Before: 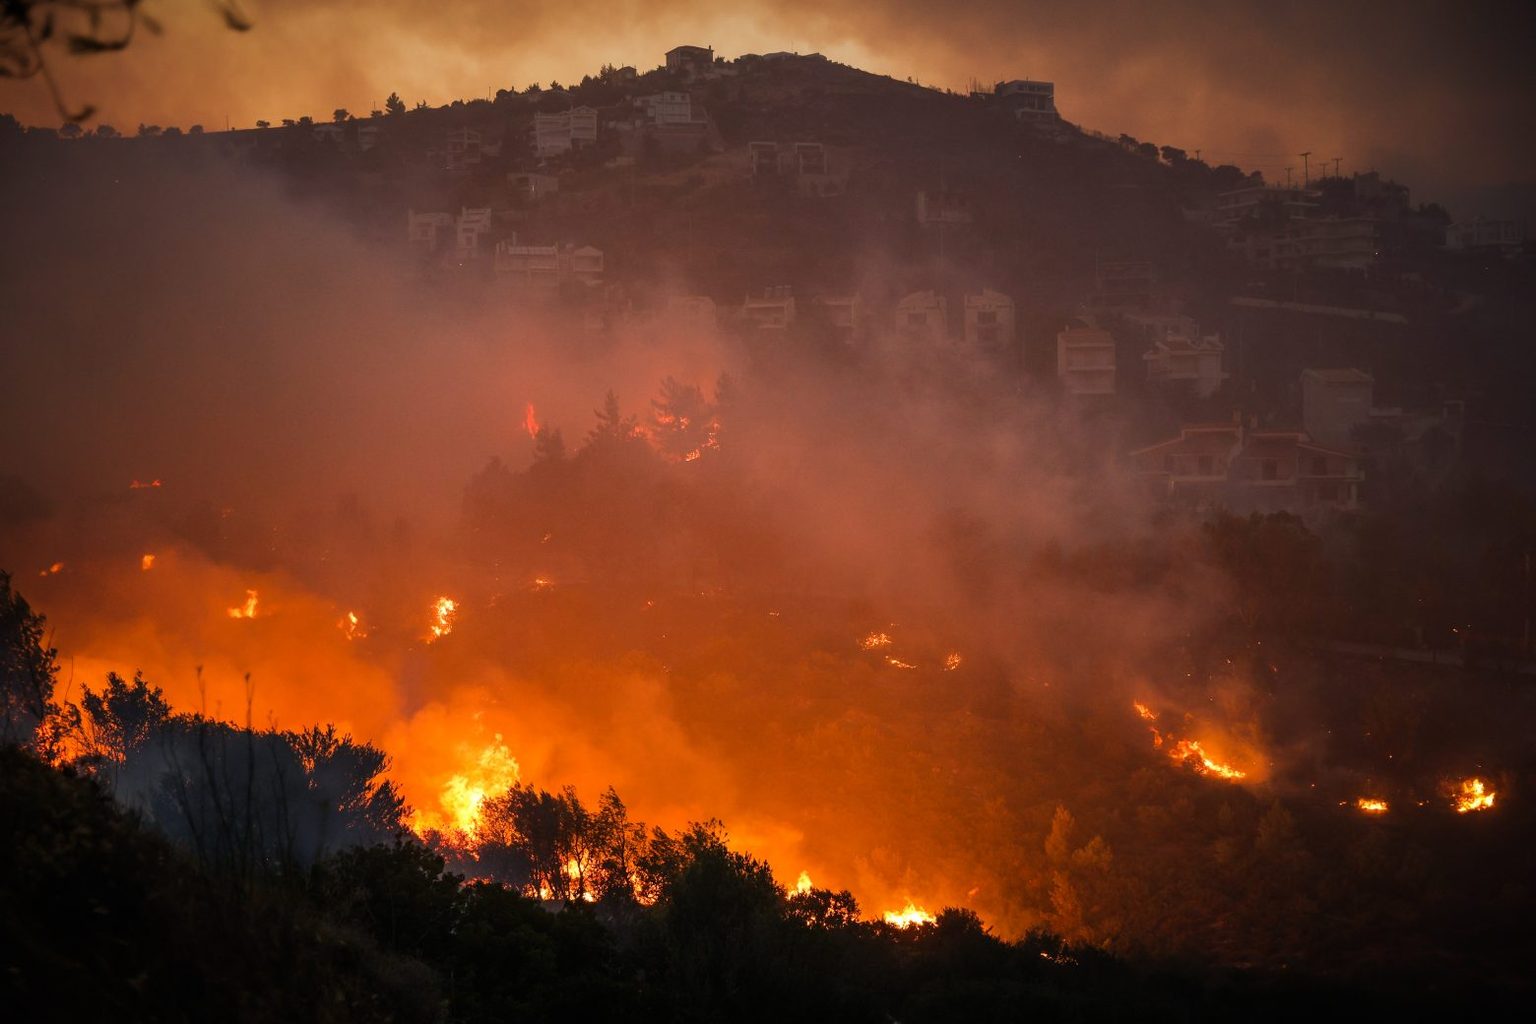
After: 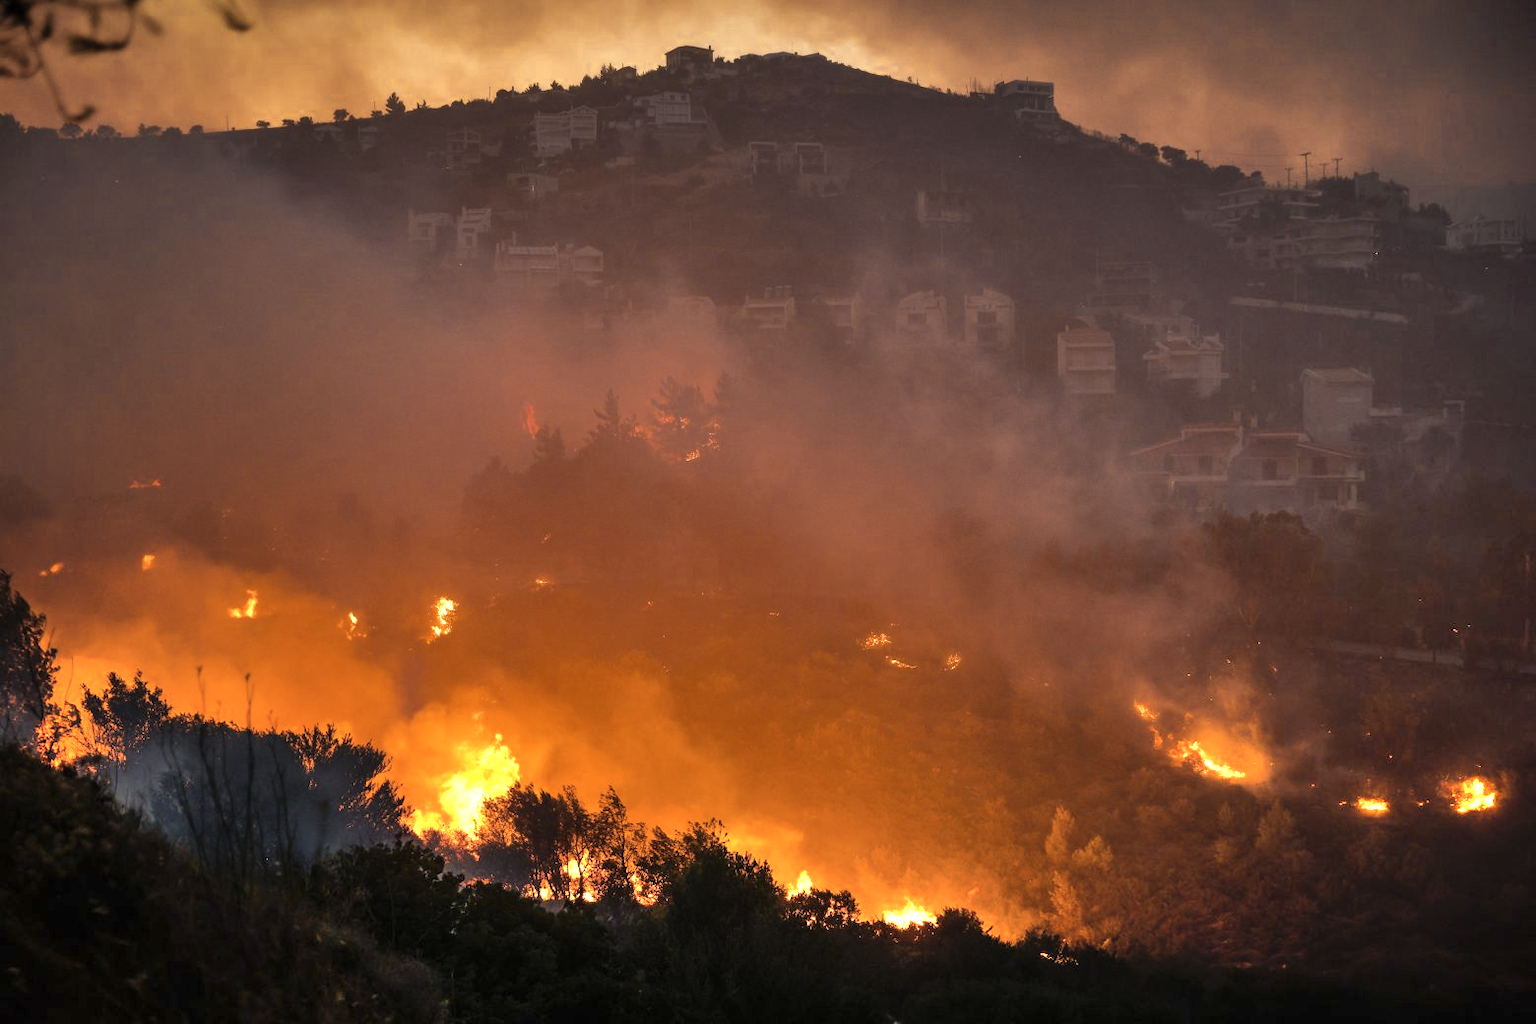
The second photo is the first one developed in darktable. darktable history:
shadows and highlights: shadows 61.01, soften with gaussian
color zones: curves: ch0 [(0.004, 0.306) (0.107, 0.448) (0.252, 0.656) (0.41, 0.398) (0.595, 0.515) (0.768, 0.628)]; ch1 [(0.07, 0.323) (0.151, 0.452) (0.252, 0.608) (0.346, 0.221) (0.463, 0.189) (0.61, 0.368) (0.735, 0.395) (0.921, 0.412)]; ch2 [(0, 0.476) (0.132, 0.512) (0.243, 0.512) (0.397, 0.48) (0.522, 0.376) (0.634, 0.536) (0.761, 0.46)]
